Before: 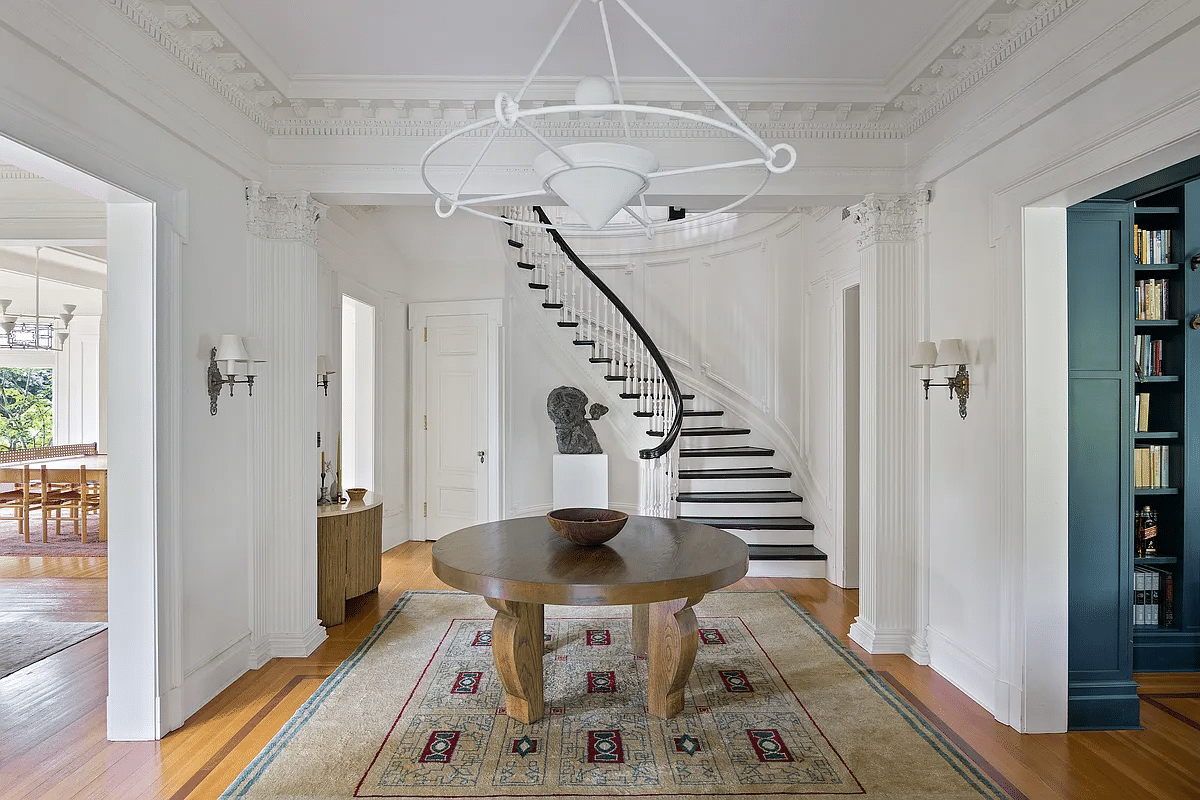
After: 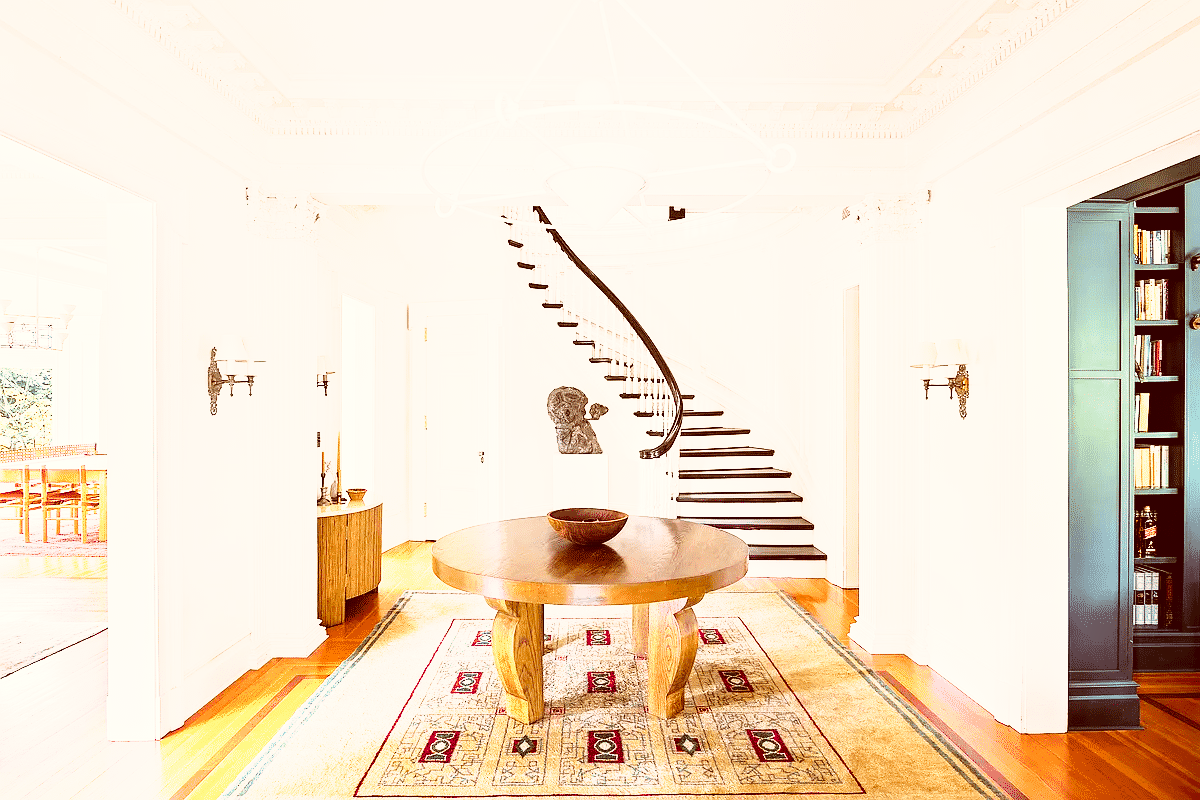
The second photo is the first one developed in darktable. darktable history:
color calibration: output R [0.972, 0.068, -0.094, 0], output G [-0.178, 1.216, -0.086, 0], output B [0.095, -0.136, 0.98, 0], illuminant same as pipeline (D50), adaptation XYZ, x 0.346, y 0.358, temperature 5010.17 K
base curve: curves: ch0 [(0, 0) (0.495, 0.917) (1, 1)], preserve colors none
contrast brightness saturation: saturation 0.483
color correction: highlights a* 9.02, highlights b* 8.78, shadows a* 39.89, shadows b* 39.55, saturation 0.796
tone equalizer: -8 EV -1.09 EV, -7 EV -0.973 EV, -6 EV -0.865 EV, -5 EV -0.552 EV, -3 EV 0.601 EV, -2 EV 0.883 EV, -1 EV 0.99 EV, +0 EV 1.07 EV
